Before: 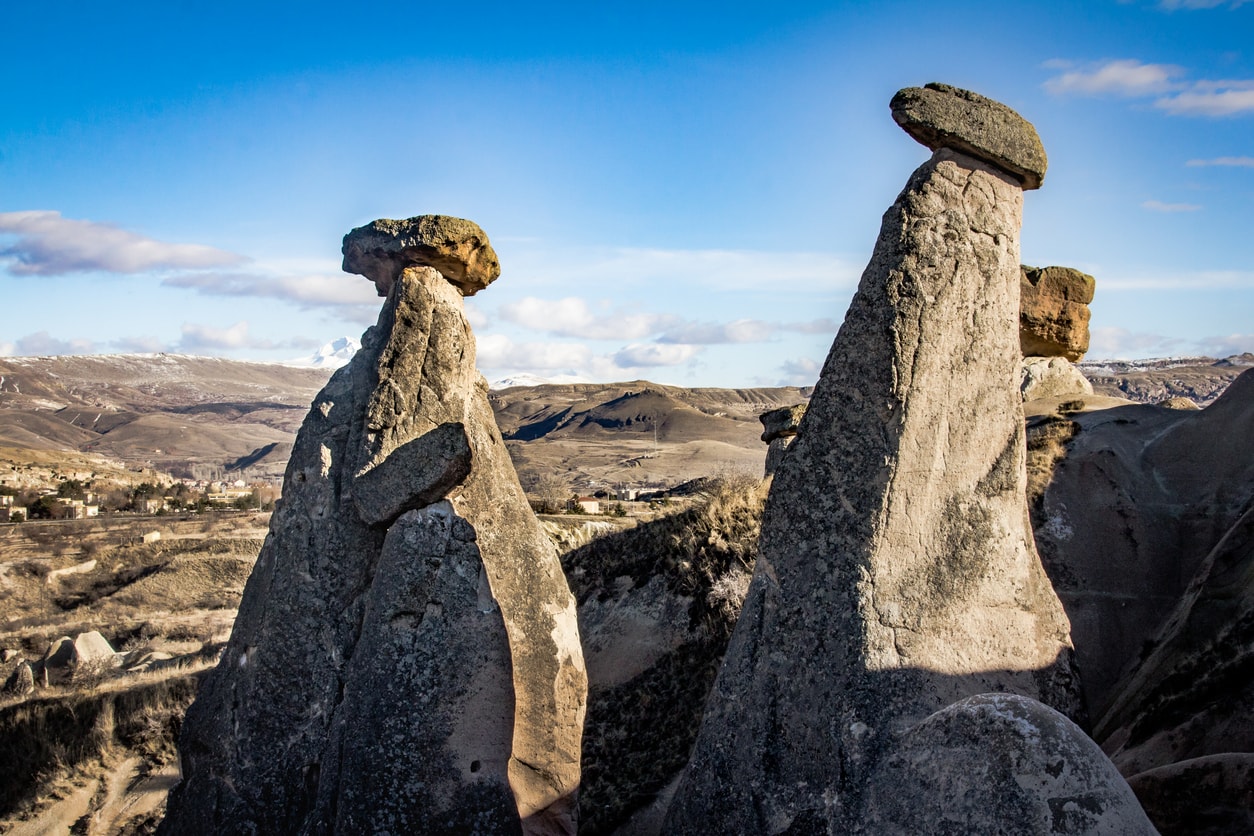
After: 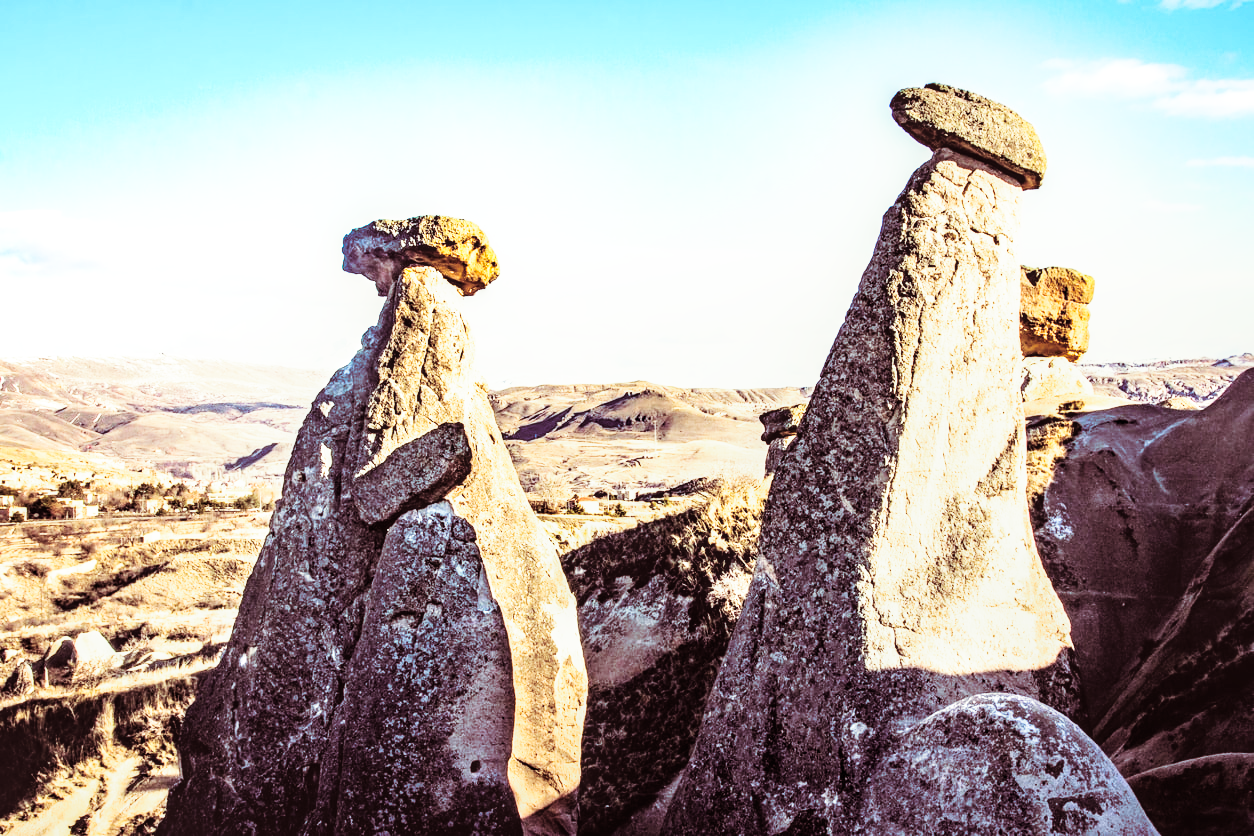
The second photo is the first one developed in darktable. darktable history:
local contrast: on, module defaults
contrast brightness saturation: contrast 0.2, brightness 0.16, saturation 0.22
split-toning: on, module defaults
exposure: exposure 0.367 EV, compensate highlight preservation false
base curve: curves: ch0 [(0, 0) (0.007, 0.004) (0.027, 0.03) (0.046, 0.07) (0.207, 0.54) (0.442, 0.872) (0.673, 0.972) (1, 1)], preserve colors none
